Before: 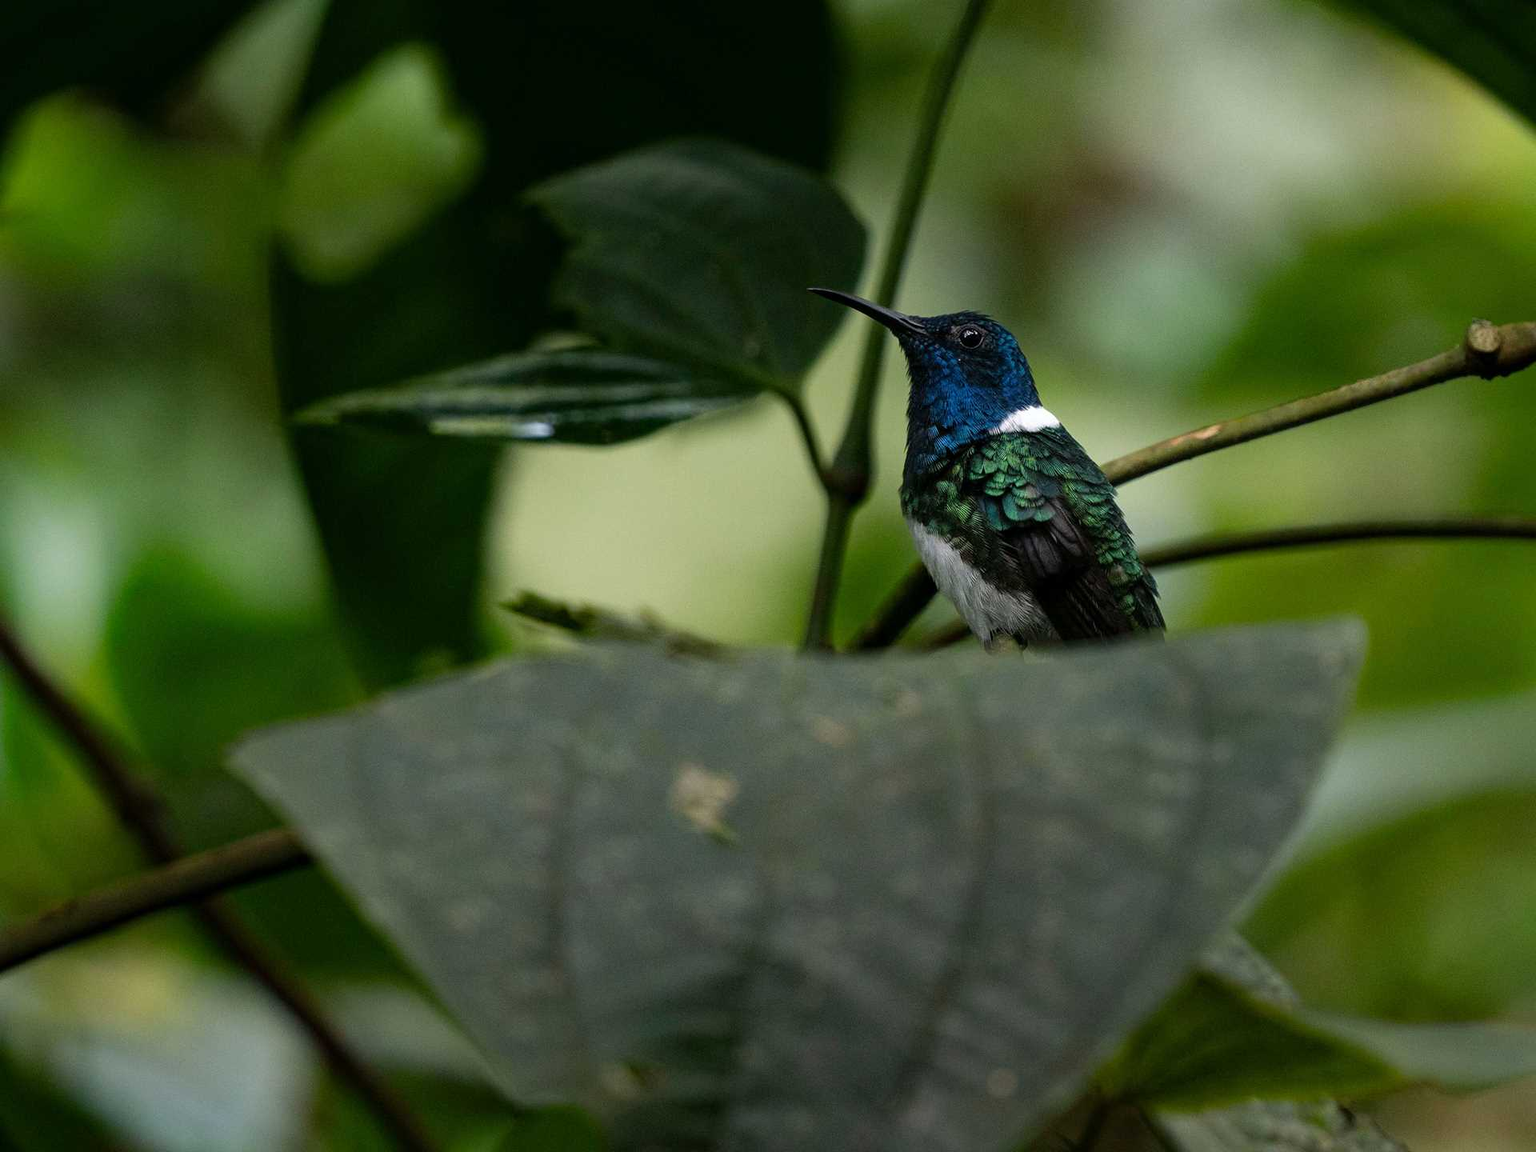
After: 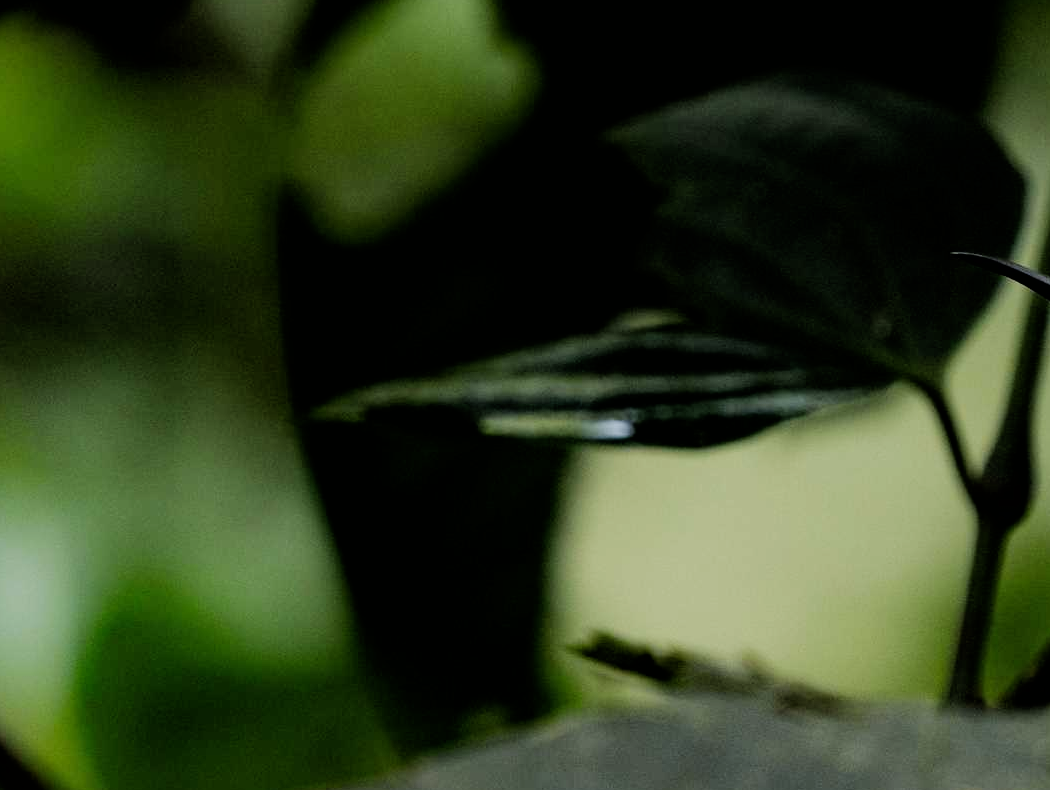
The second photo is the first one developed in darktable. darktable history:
crop and rotate: left 3.047%, top 7.509%, right 42.236%, bottom 37.598%
filmic rgb: black relative exposure -5 EV, hardness 2.88, contrast 1.2
